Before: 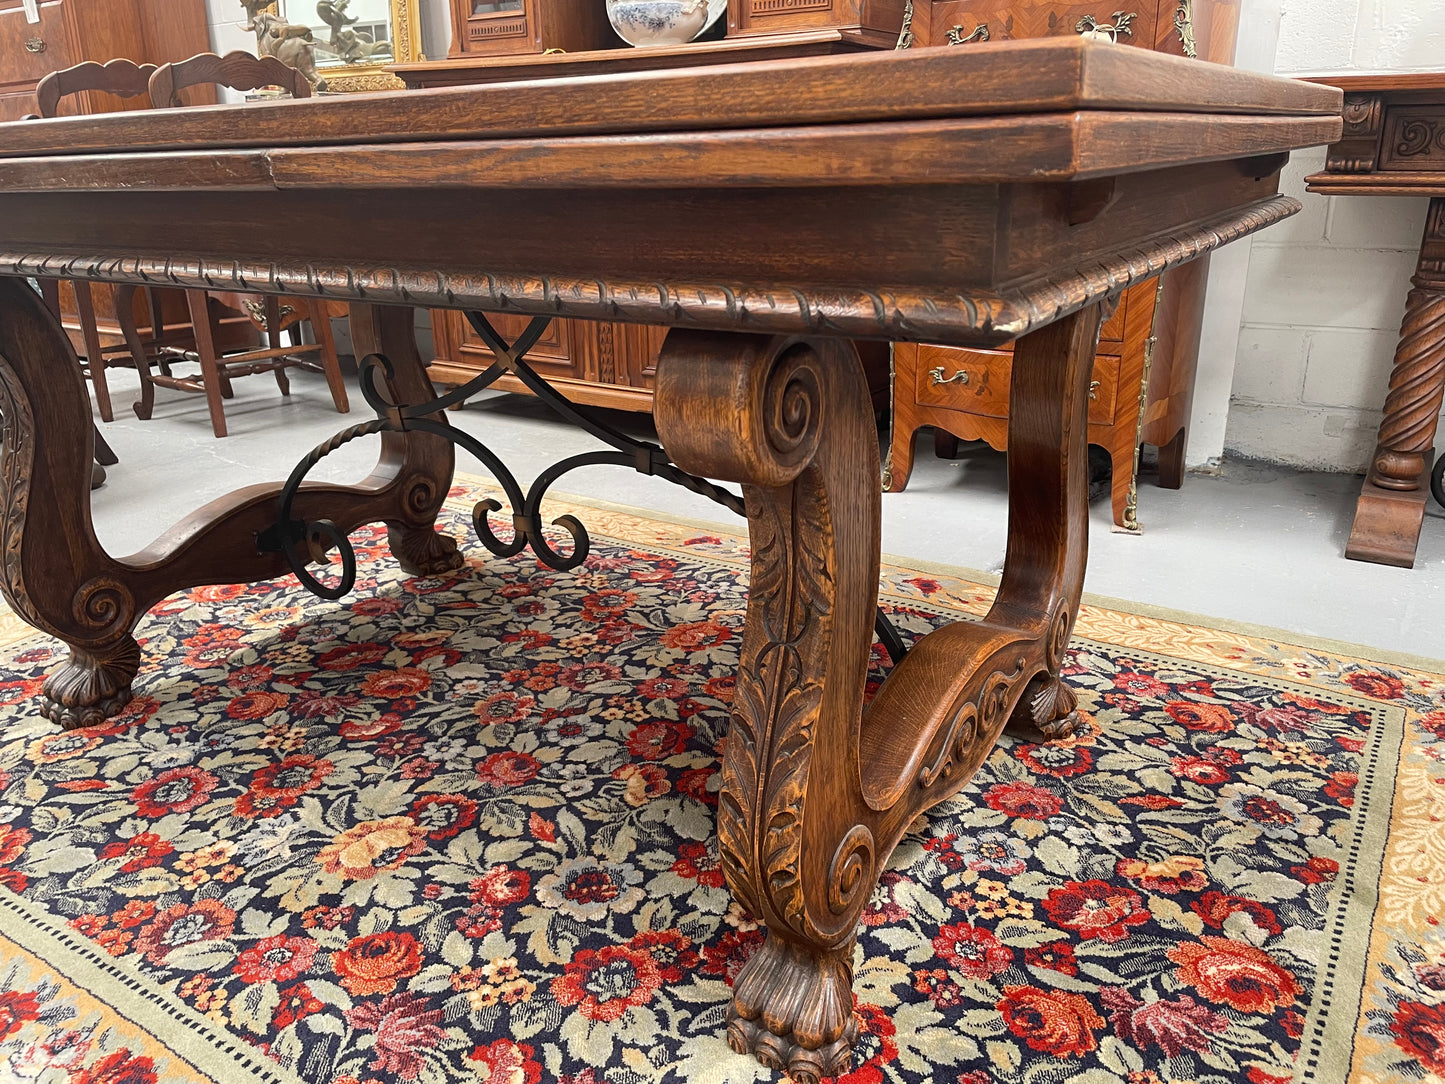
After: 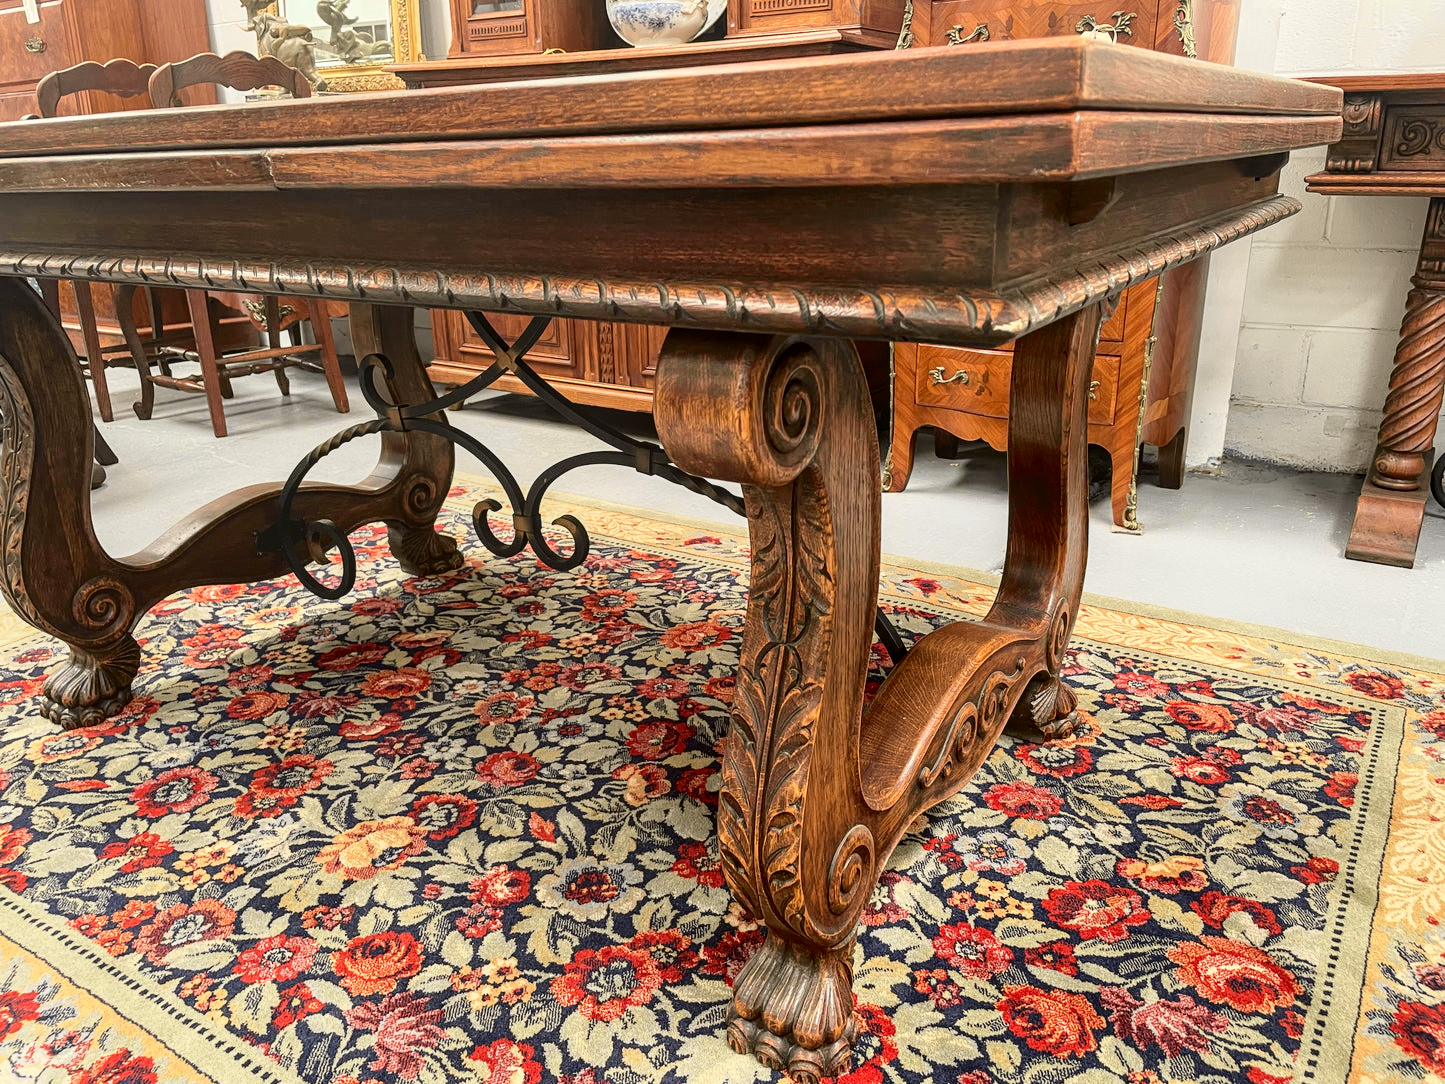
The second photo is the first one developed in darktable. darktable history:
tone curve: curves: ch0 [(0, 0.021) (0.049, 0.044) (0.152, 0.14) (0.328, 0.377) (0.473, 0.543) (0.641, 0.705) (0.85, 0.894) (1, 0.969)]; ch1 [(0, 0) (0.302, 0.331) (0.433, 0.432) (0.472, 0.47) (0.502, 0.503) (0.527, 0.521) (0.564, 0.58) (0.614, 0.626) (0.677, 0.701) (0.859, 0.885) (1, 1)]; ch2 [(0, 0) (0.33, 0.301) (0.447, 0.44) (0.487, 0.496) (0.502, 0.516) (0.535, 0.563) (0.565, 0.593) (0.608, 0.638) (1, 1)], color space Lab, independent channels, preserve colors none
local contrast: on, module defaults
